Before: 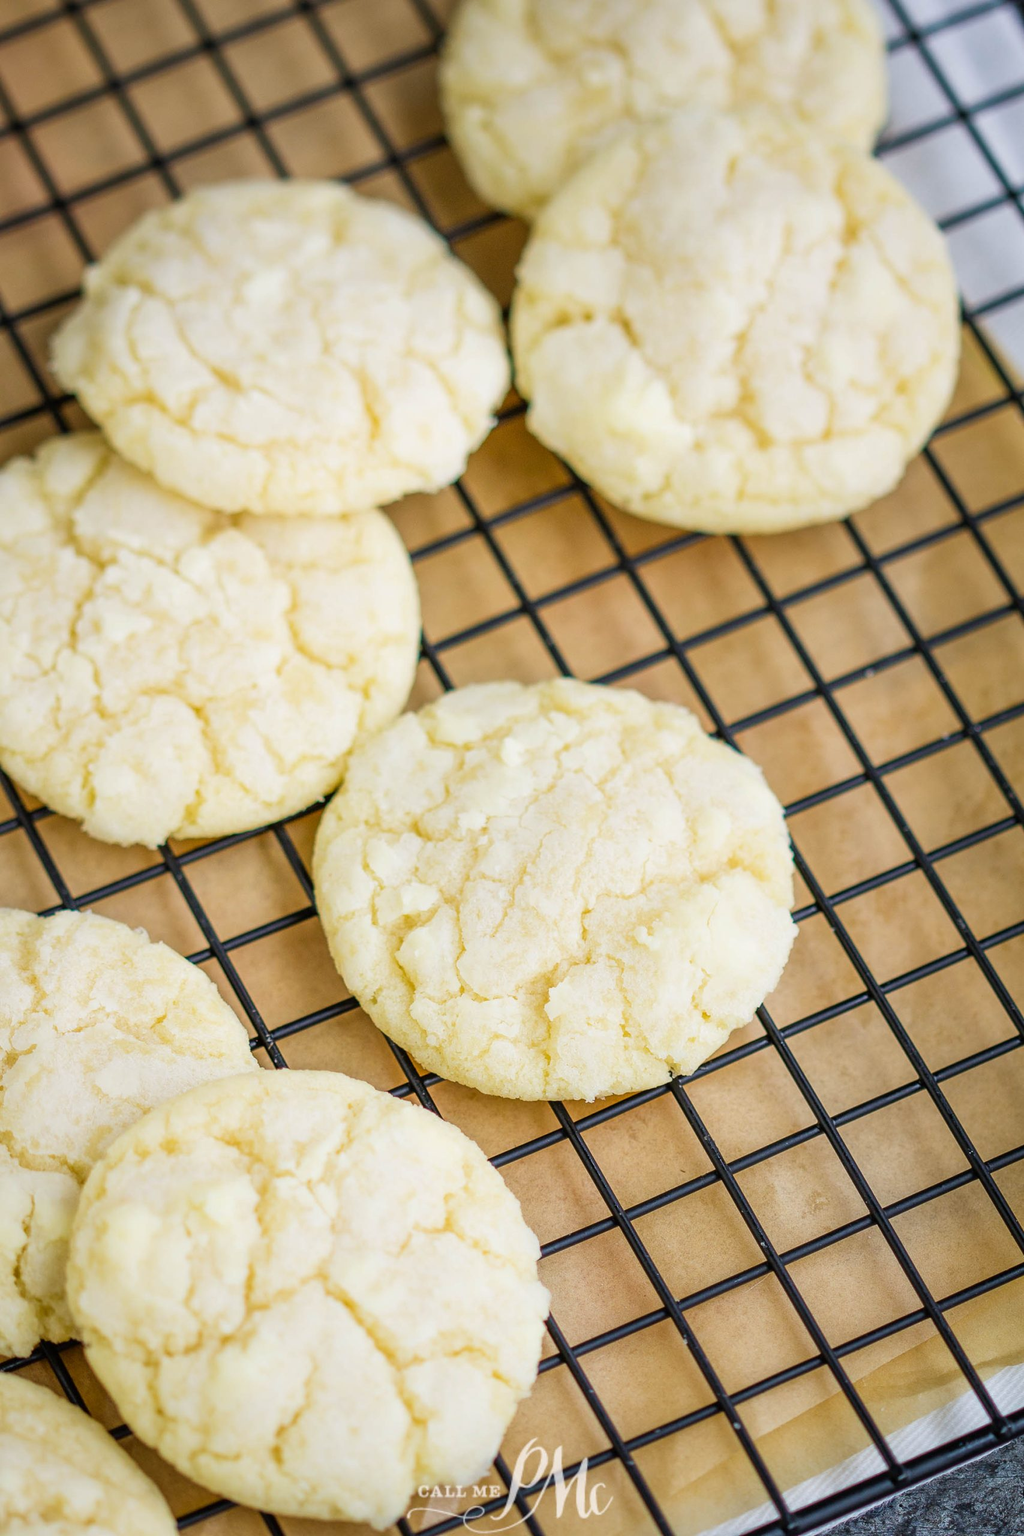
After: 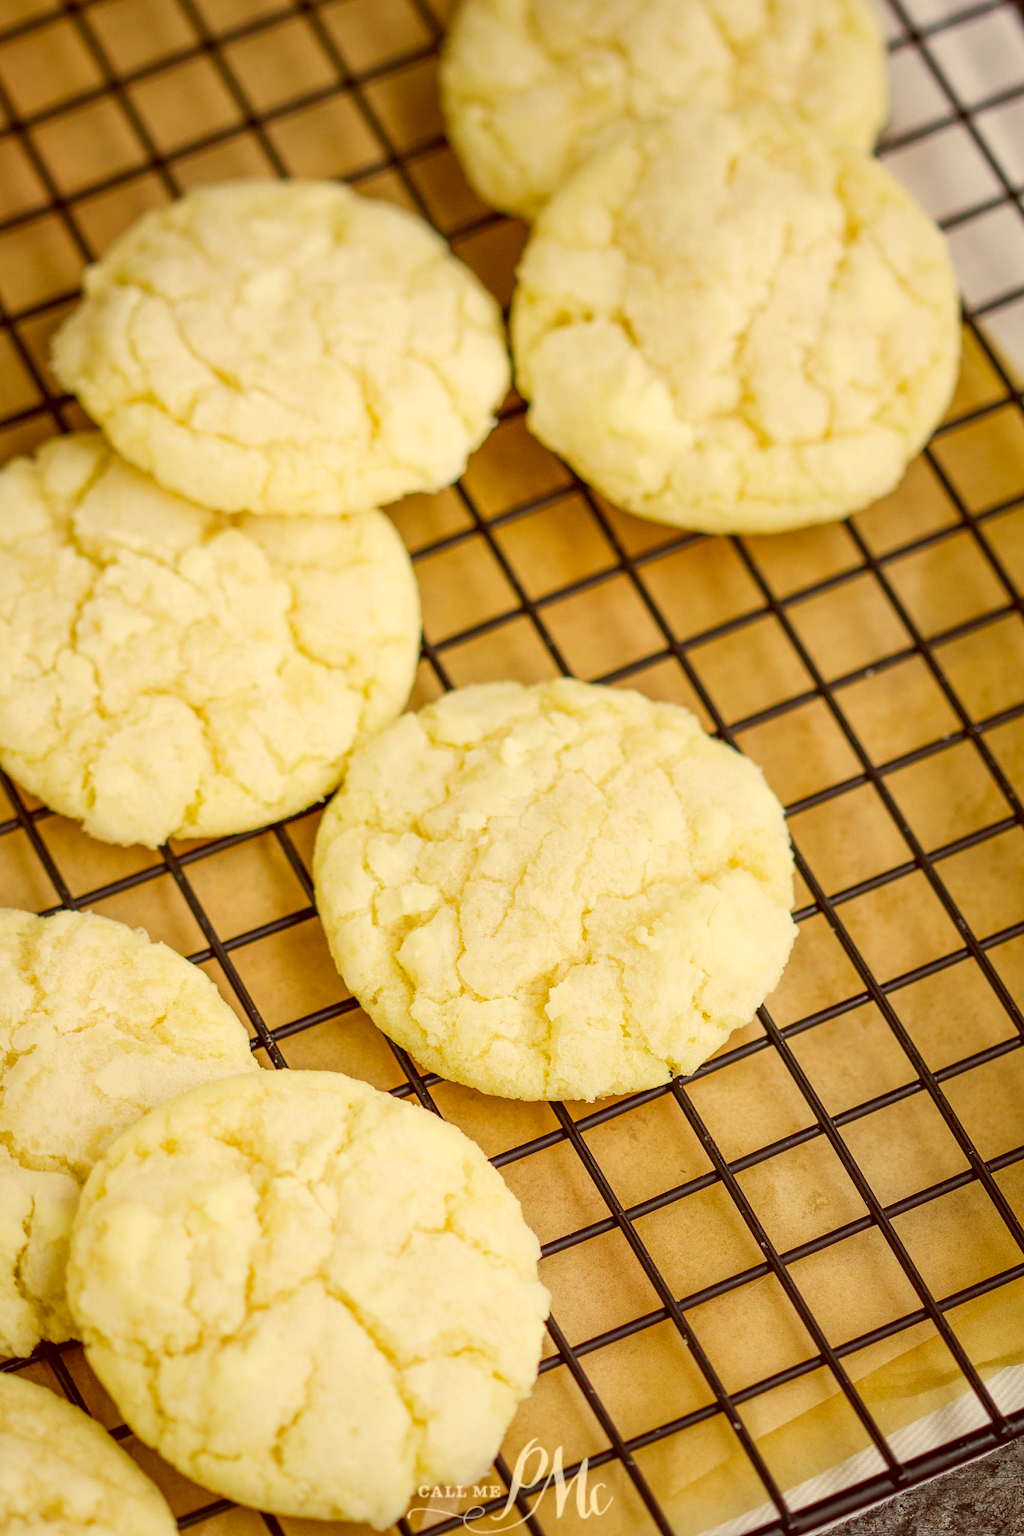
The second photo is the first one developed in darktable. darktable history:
color correction: highlights a* 1.12, highlights b* 24.26, shadows a* 15.58, shadows b* 24.26
base curve: exposure shift 0, preserve colors none
